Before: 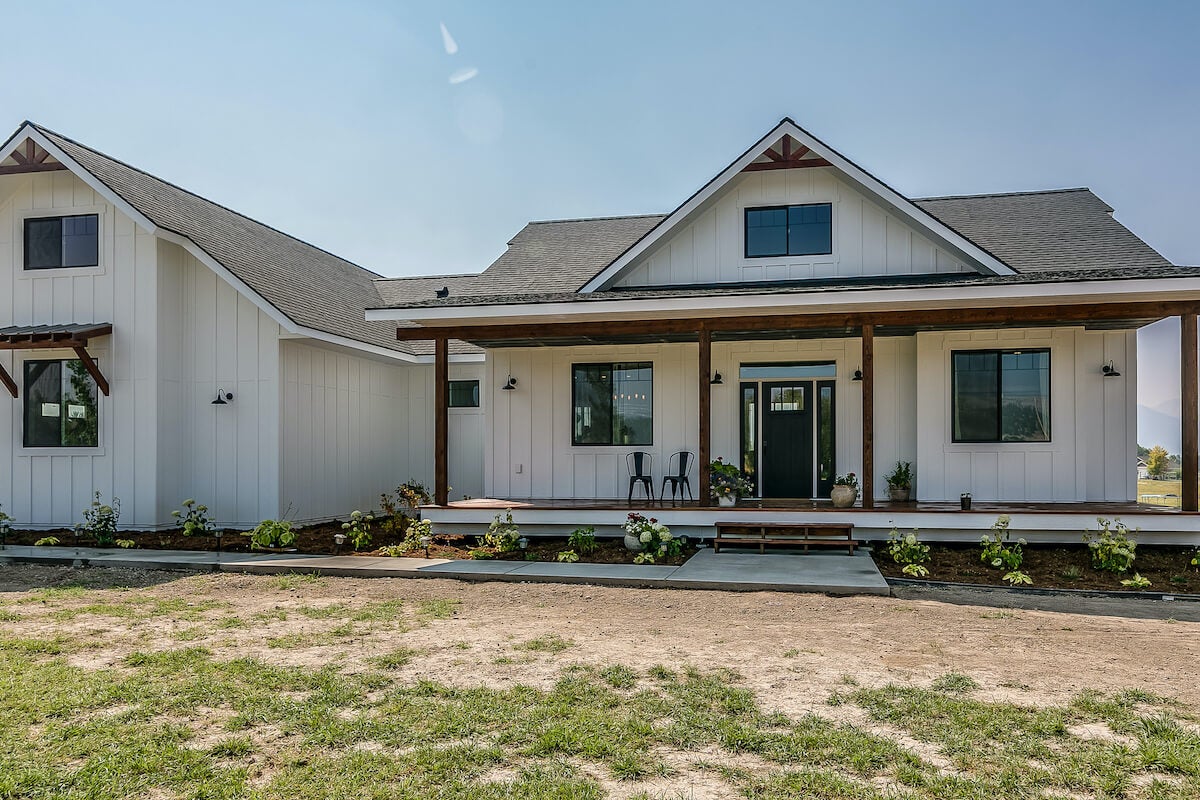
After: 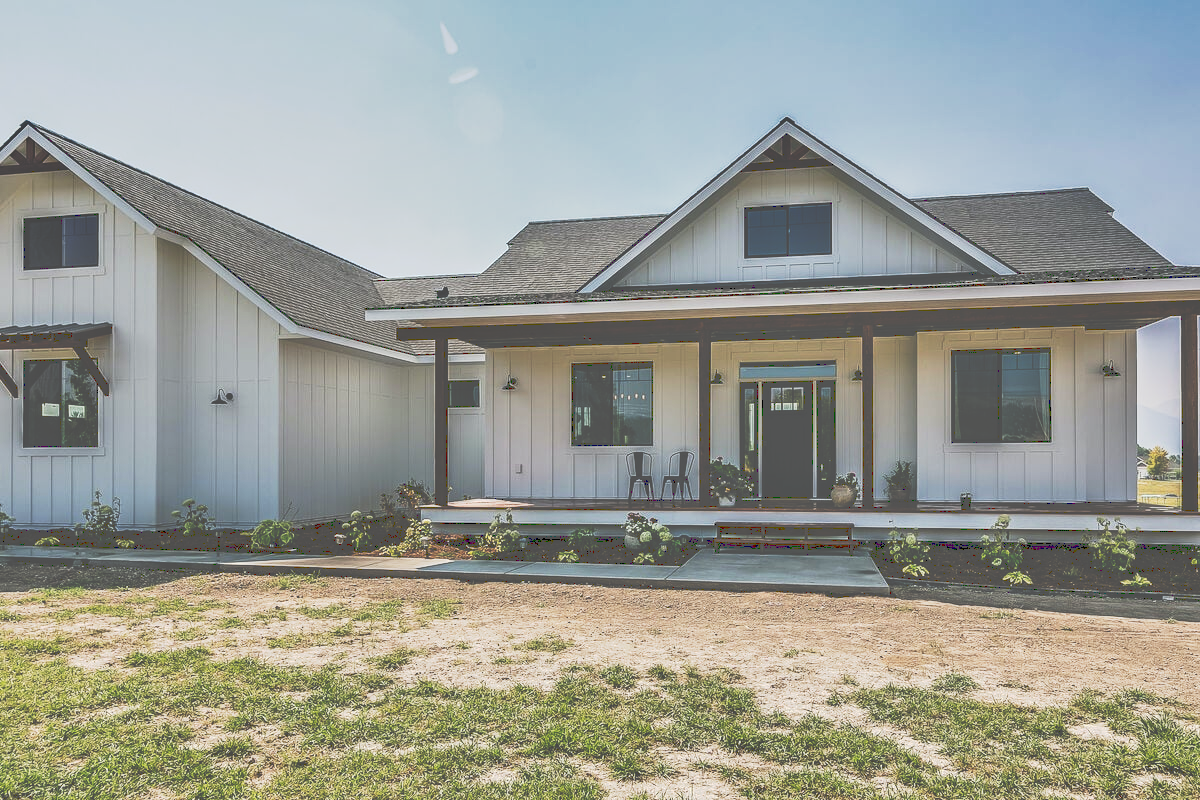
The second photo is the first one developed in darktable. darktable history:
tone curve: curves: ch0 [(0, 0) (0.003, 0.345) (0.011, 0.345) (0.025, 0.345) (0.044, 0.349) (0.069, 0.353) (0.1, 0.356) (0.136, 0.359) (0.177, 0.366) (0.224, 0.378) (0.277, 0.398) (0.335, 0.429) (0.399, 0.476) (0.468, 0.545) (0.543, 0.624) (0.623, 0.721) (0.709, 0.811) (0.801, 0.876) (0.898, 0.913) (1, 1)], preserve colors none
shadows and highlights: shadows 4.81, soften with gaussian
